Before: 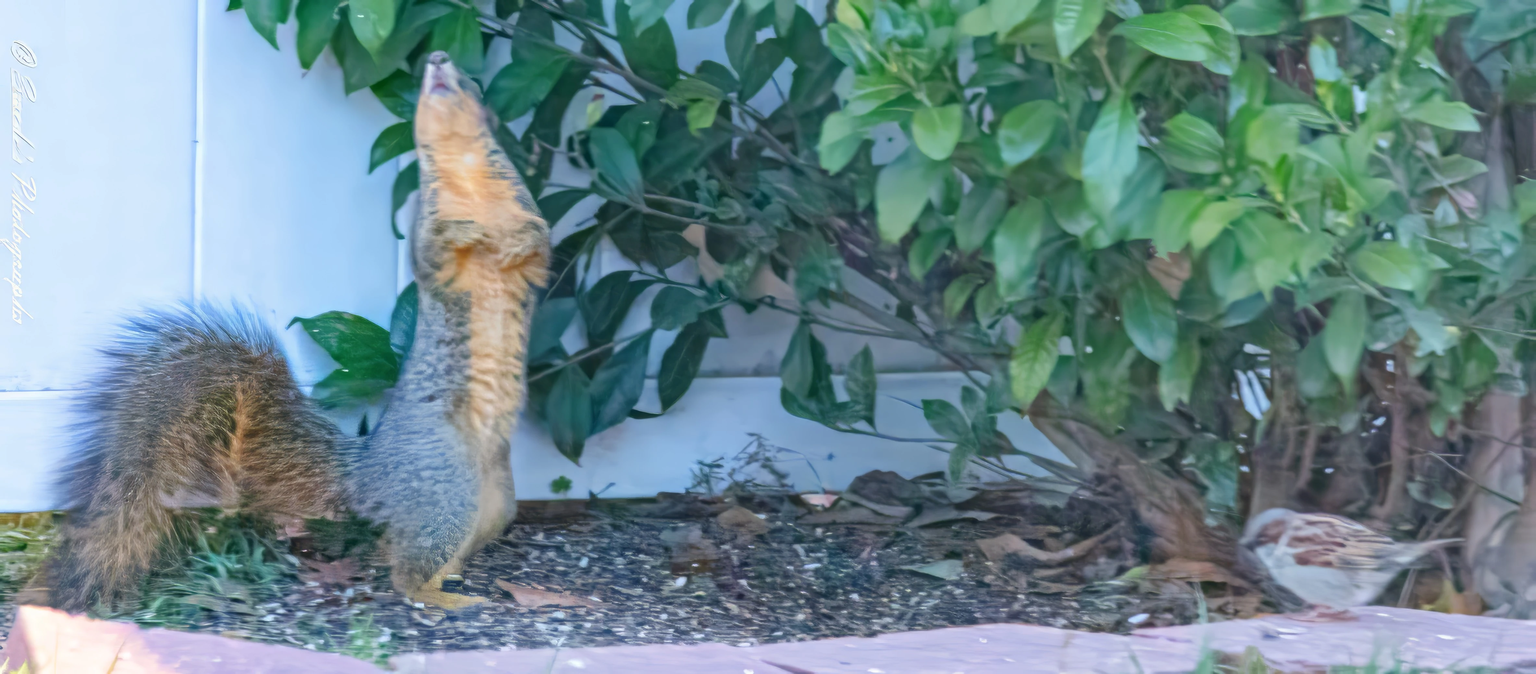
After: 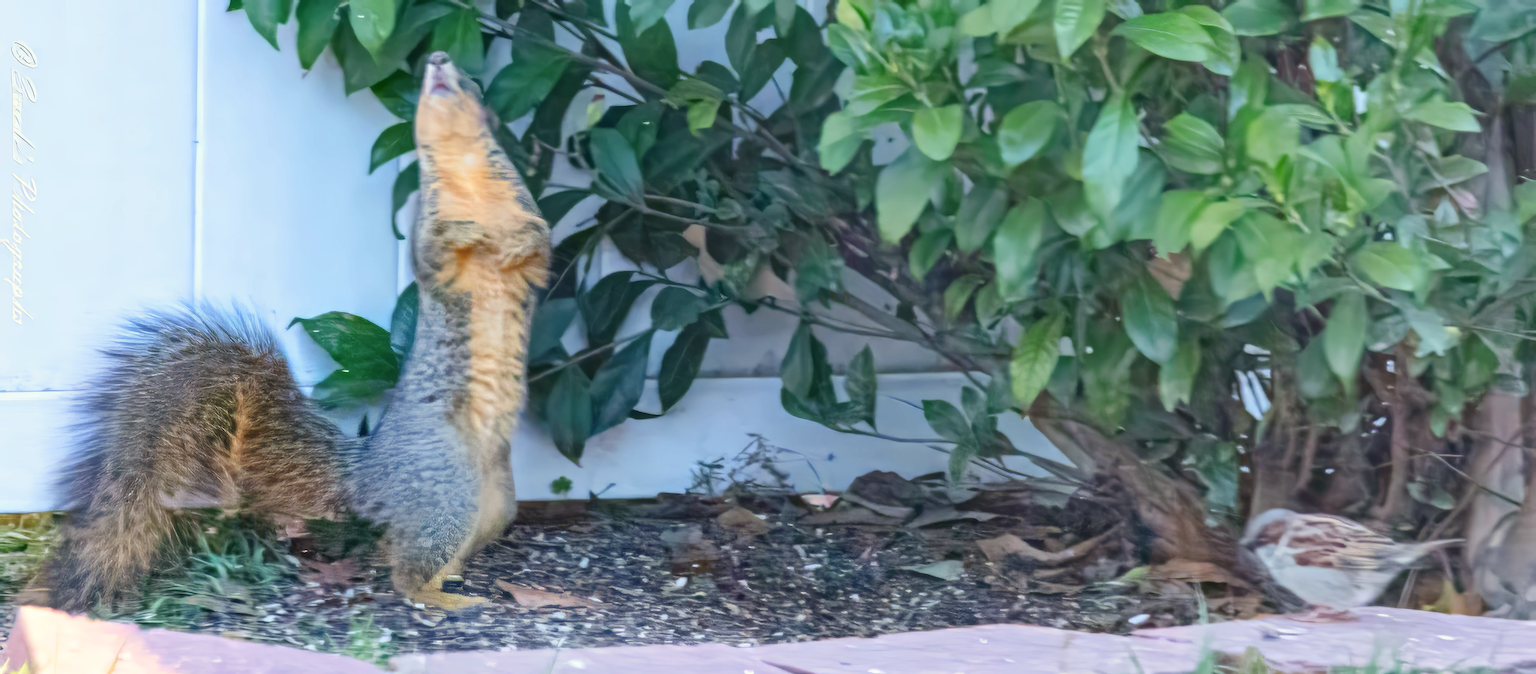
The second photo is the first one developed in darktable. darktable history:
contrast brightness saturation: contrast 0.14
color correction: highlights a* -0.945, highlights b* 4.66, shadows a* 3.54
